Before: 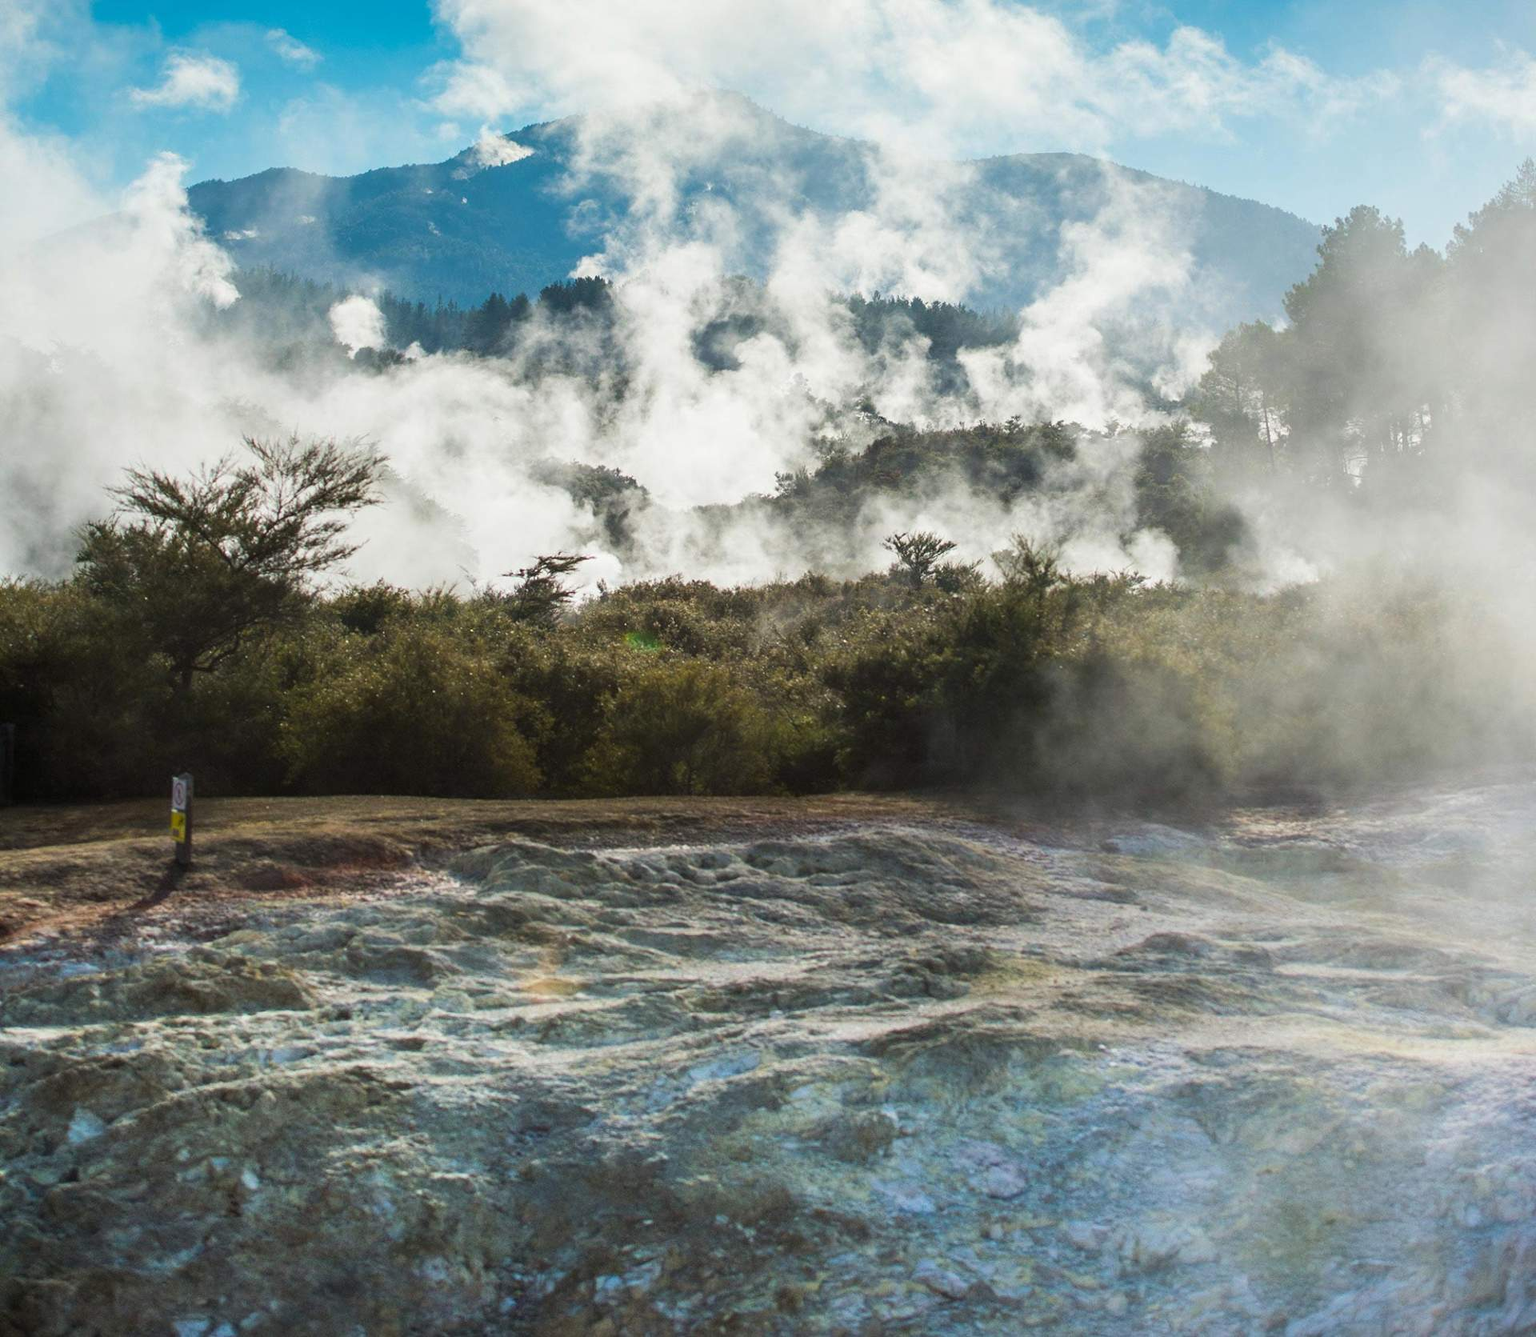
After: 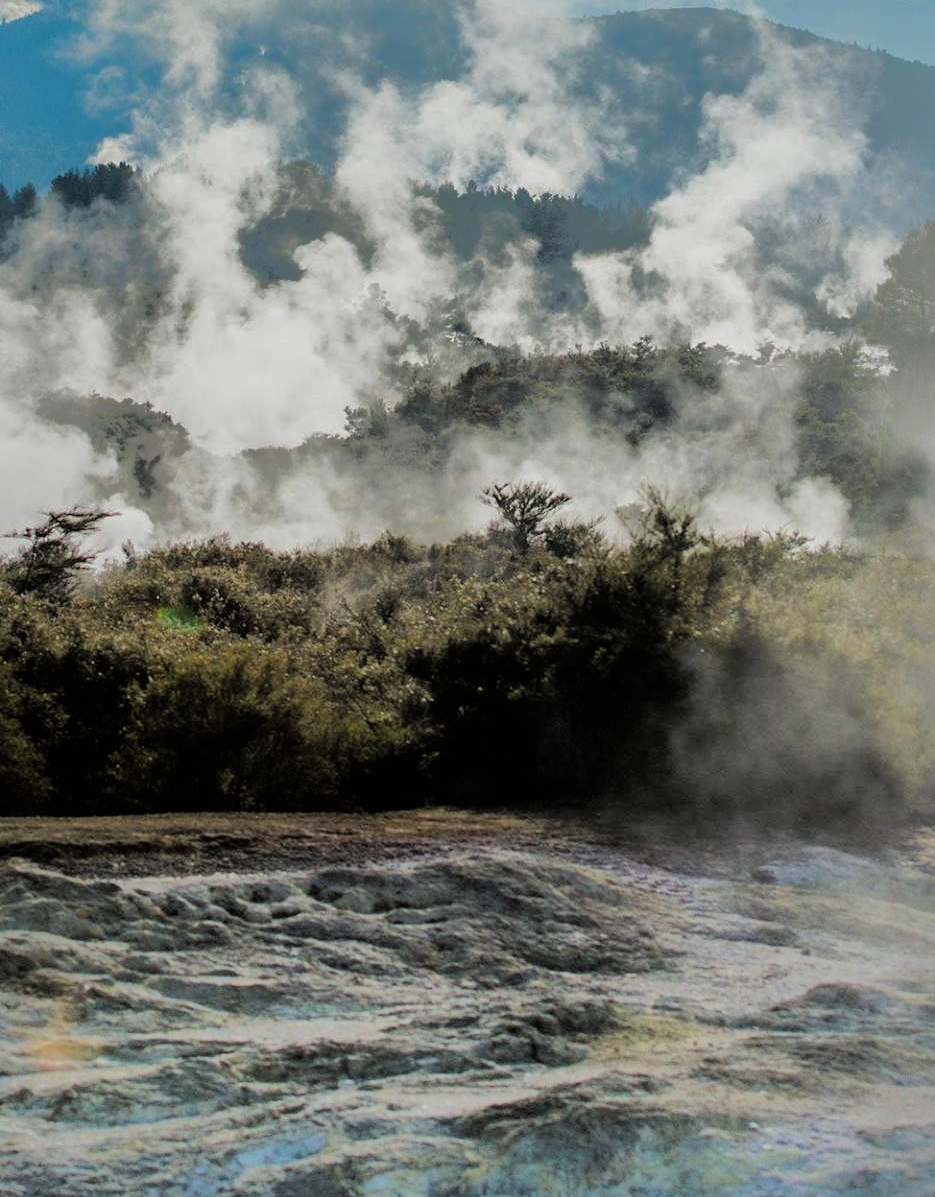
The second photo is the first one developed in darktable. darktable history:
filmic rgb: black relative exposure -4.04 EV, white relative exposure 2.99 EV, hardness 3, contrast 1.391
shadows and highlights: shadows 38.64, highlights -75.82
crop: left 32.526%, top 10.994%, right 18.766%, bottom 17.35%
